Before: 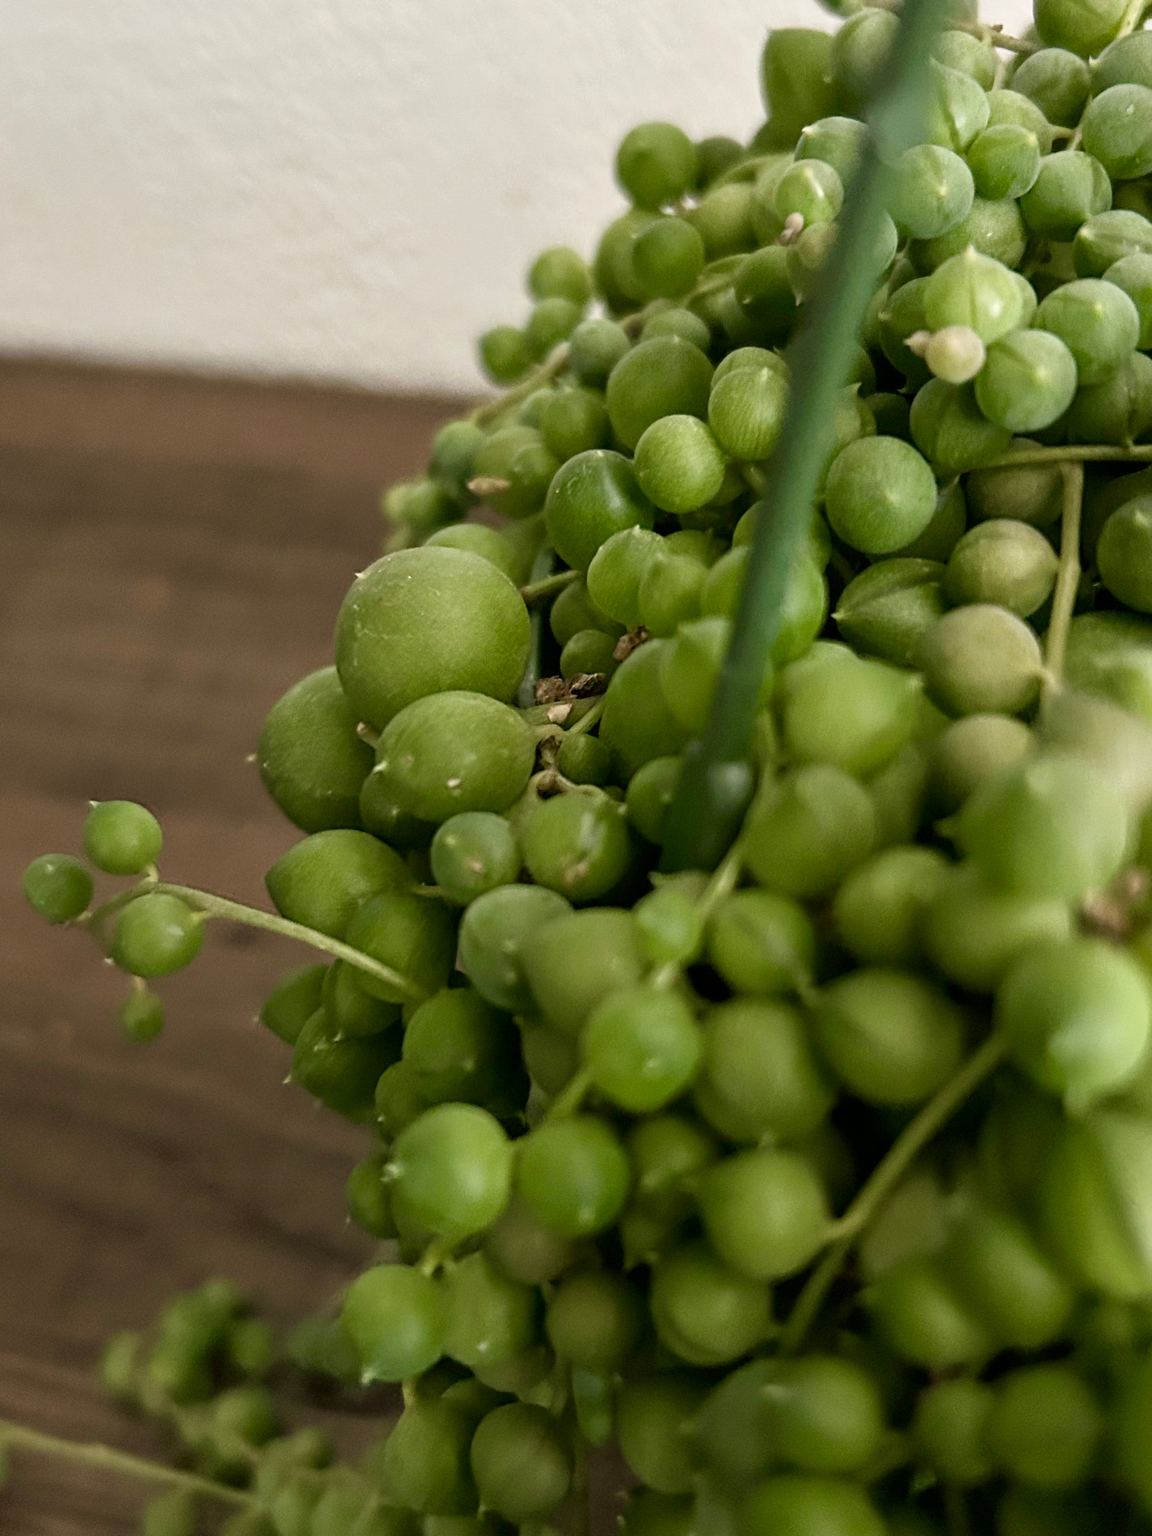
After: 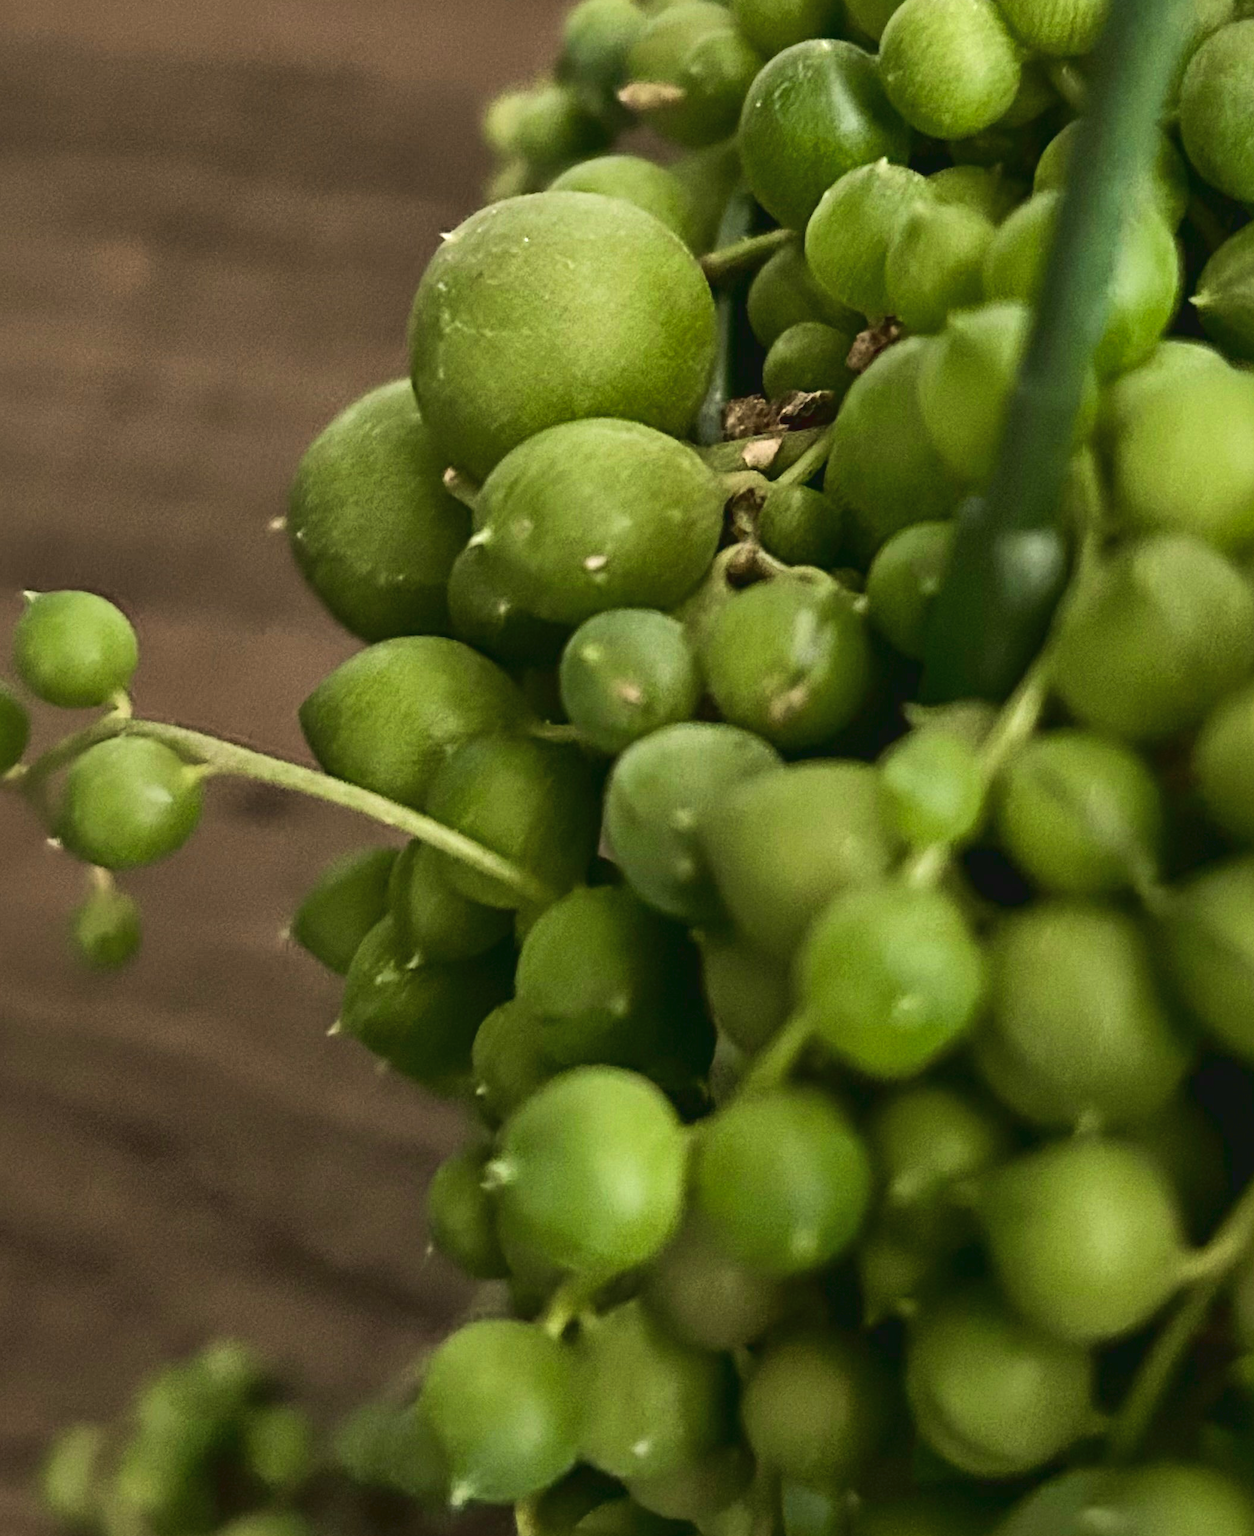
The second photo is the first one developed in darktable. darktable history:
shadows and highlights: on, module defaults
tone curve: curves: ch0 [(0, 0.032) (0.181, 0.156) (0.751, 0.829) (1, 1)], color space Lab, linked channels, preserve colors none
tone equalizer: -8 EV -0.417 EV, -7 EV -0.389 EV, -6 EV -0.333 EV, -5 EV -0.222 EV, -3 EV 0.222 EV, -2 EV 0.333 EV, -1 EV 0.389 EV, +0 EV 0.417 EV, edges refinement/feathering 500, mask exposure compensation -1.57 EV, preserve details no
crop: left 6.488%, top 27.668%, right 24.183%, bottom 8.656%
